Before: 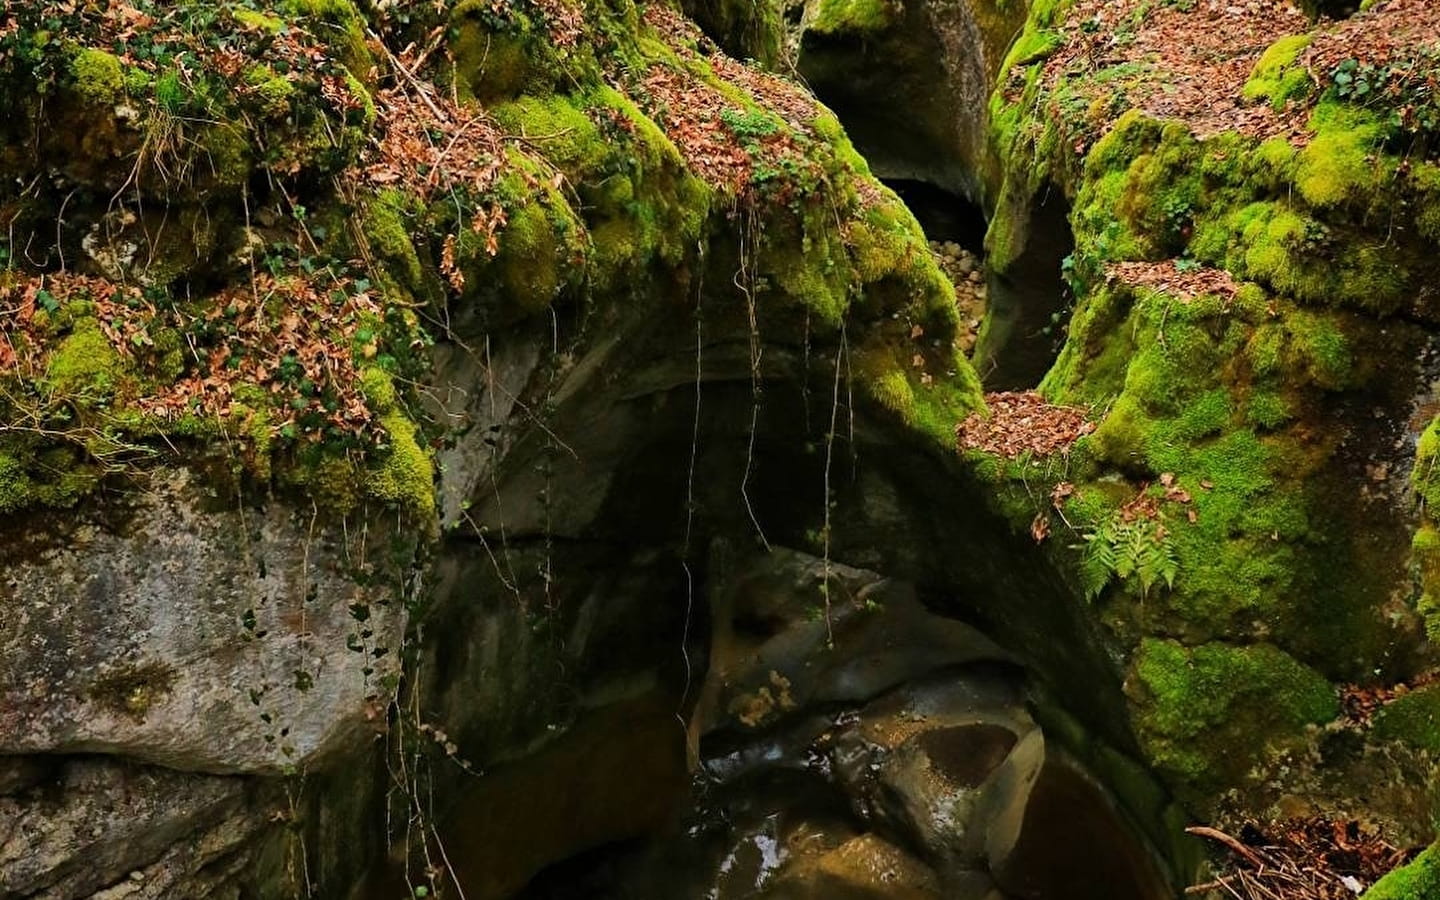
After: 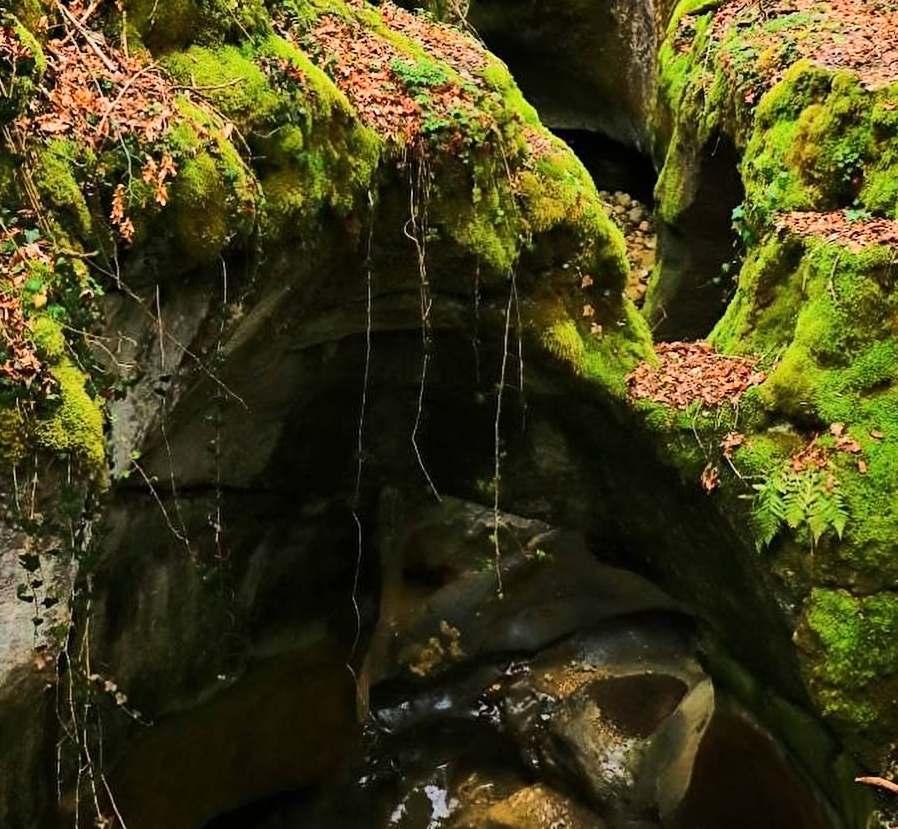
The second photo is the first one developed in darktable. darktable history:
crop and rotate: left 22.918%, top 5.629%, right 14.711%, bottom 2.247%
rgb curve: curves: ch0 [(0, 0) (0.284, 0.292) (0.505, 0.644) (1, 1)], compensate middle gray true
